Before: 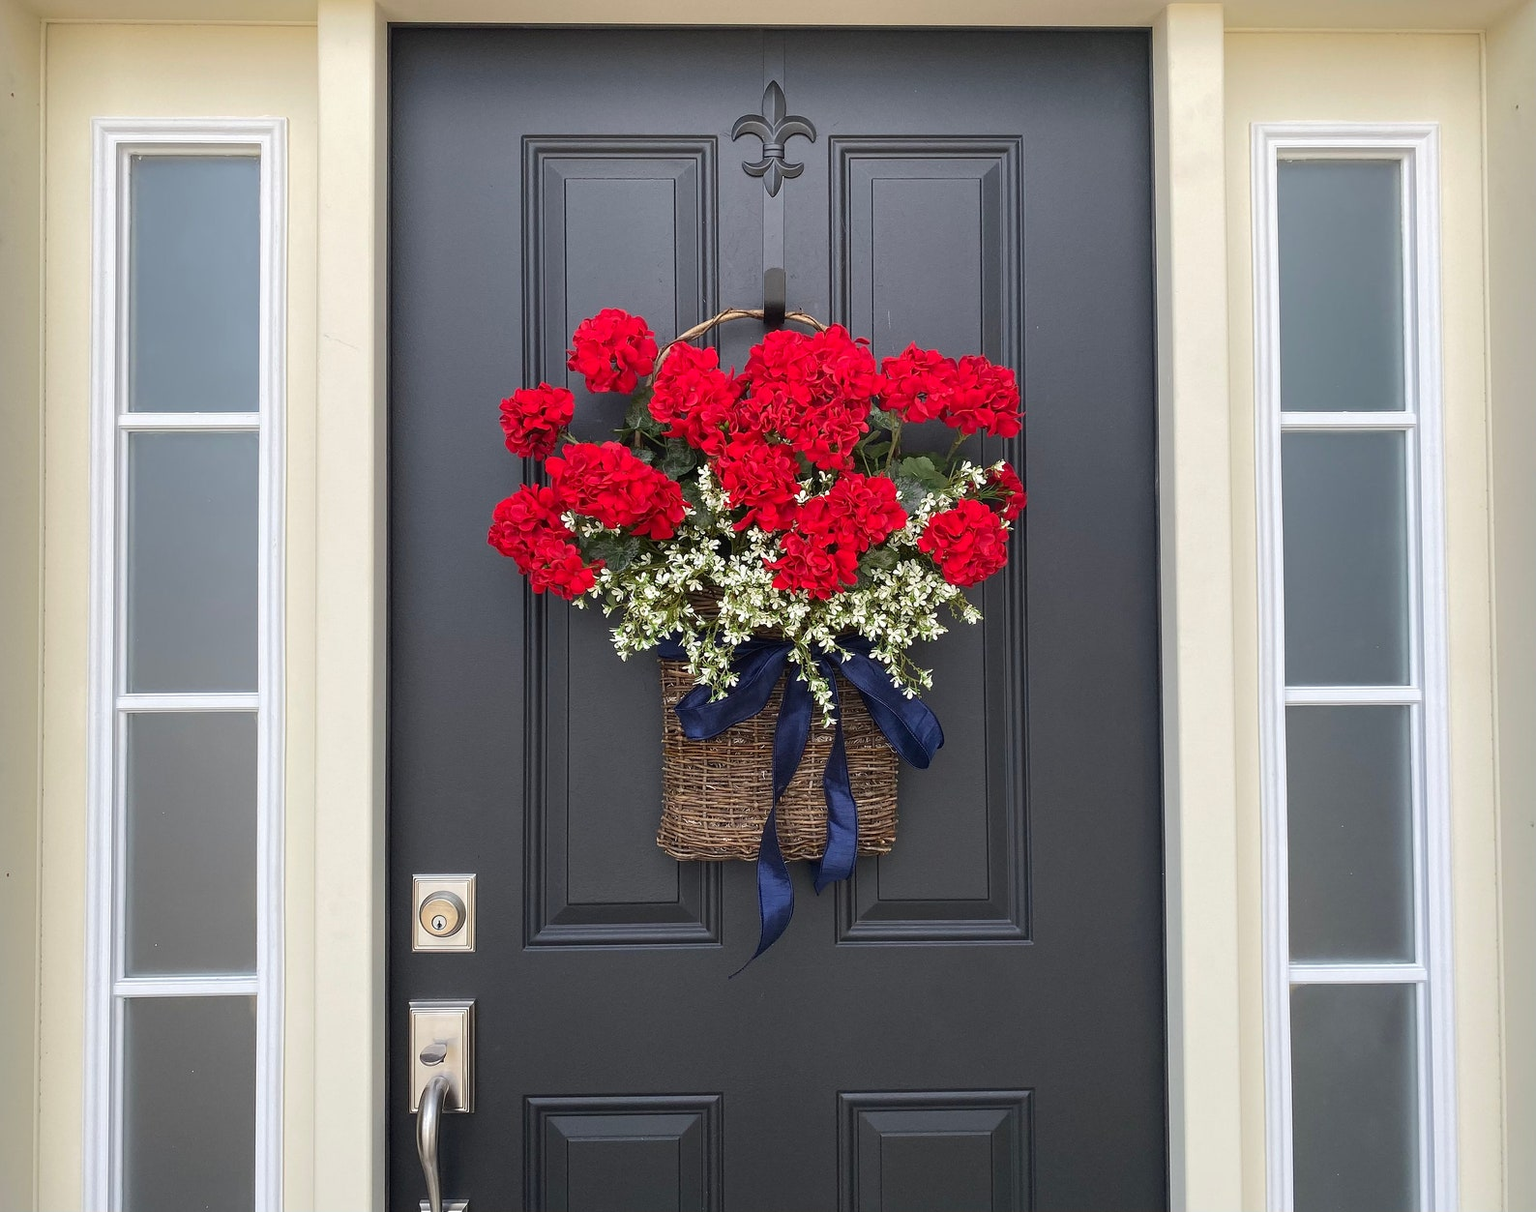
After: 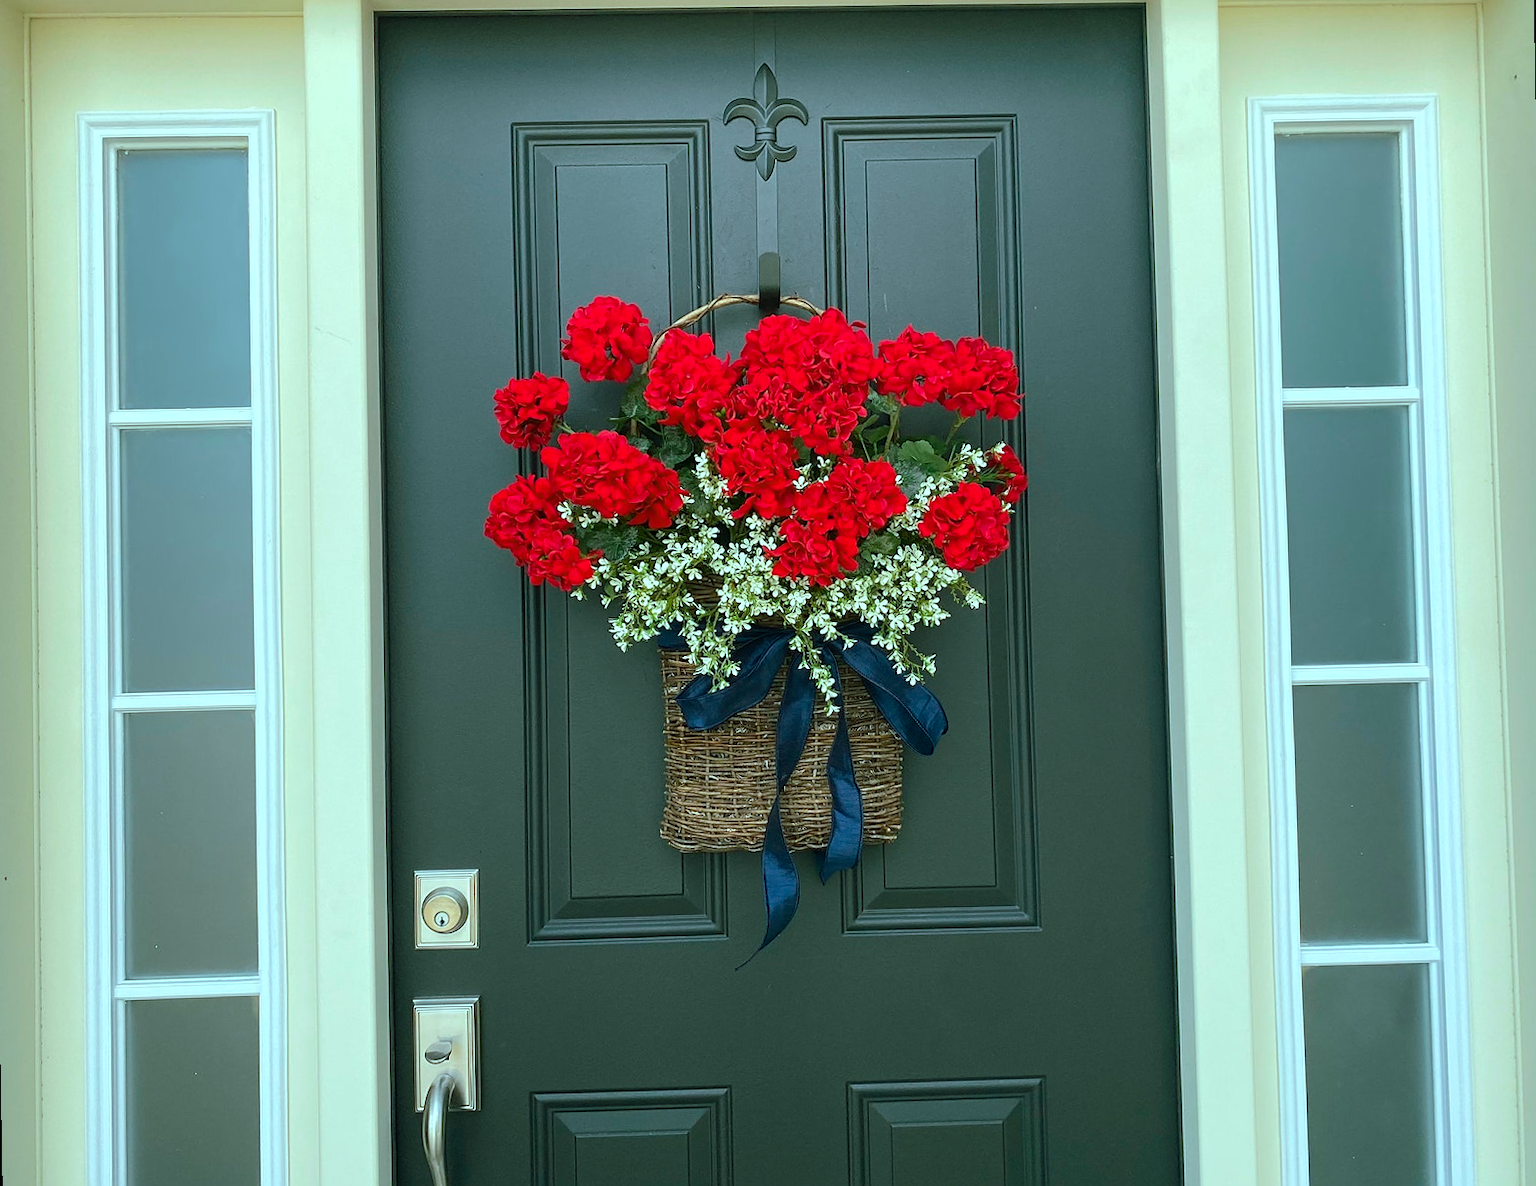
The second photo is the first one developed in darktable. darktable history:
sharpen: amount 0.2
color balance rgb: shadows lift › chroma 11.71%, shadows lift › hue 133.46°, highlights gain › chroma 4%, highlights gain › hue 200.2°, perceptual saturation grading › global saturation 18.05%
rotate and perspective: rotation -1°, crop left 0.011, crop right 0.989, crop top 0.025, crop bottom 0.975
